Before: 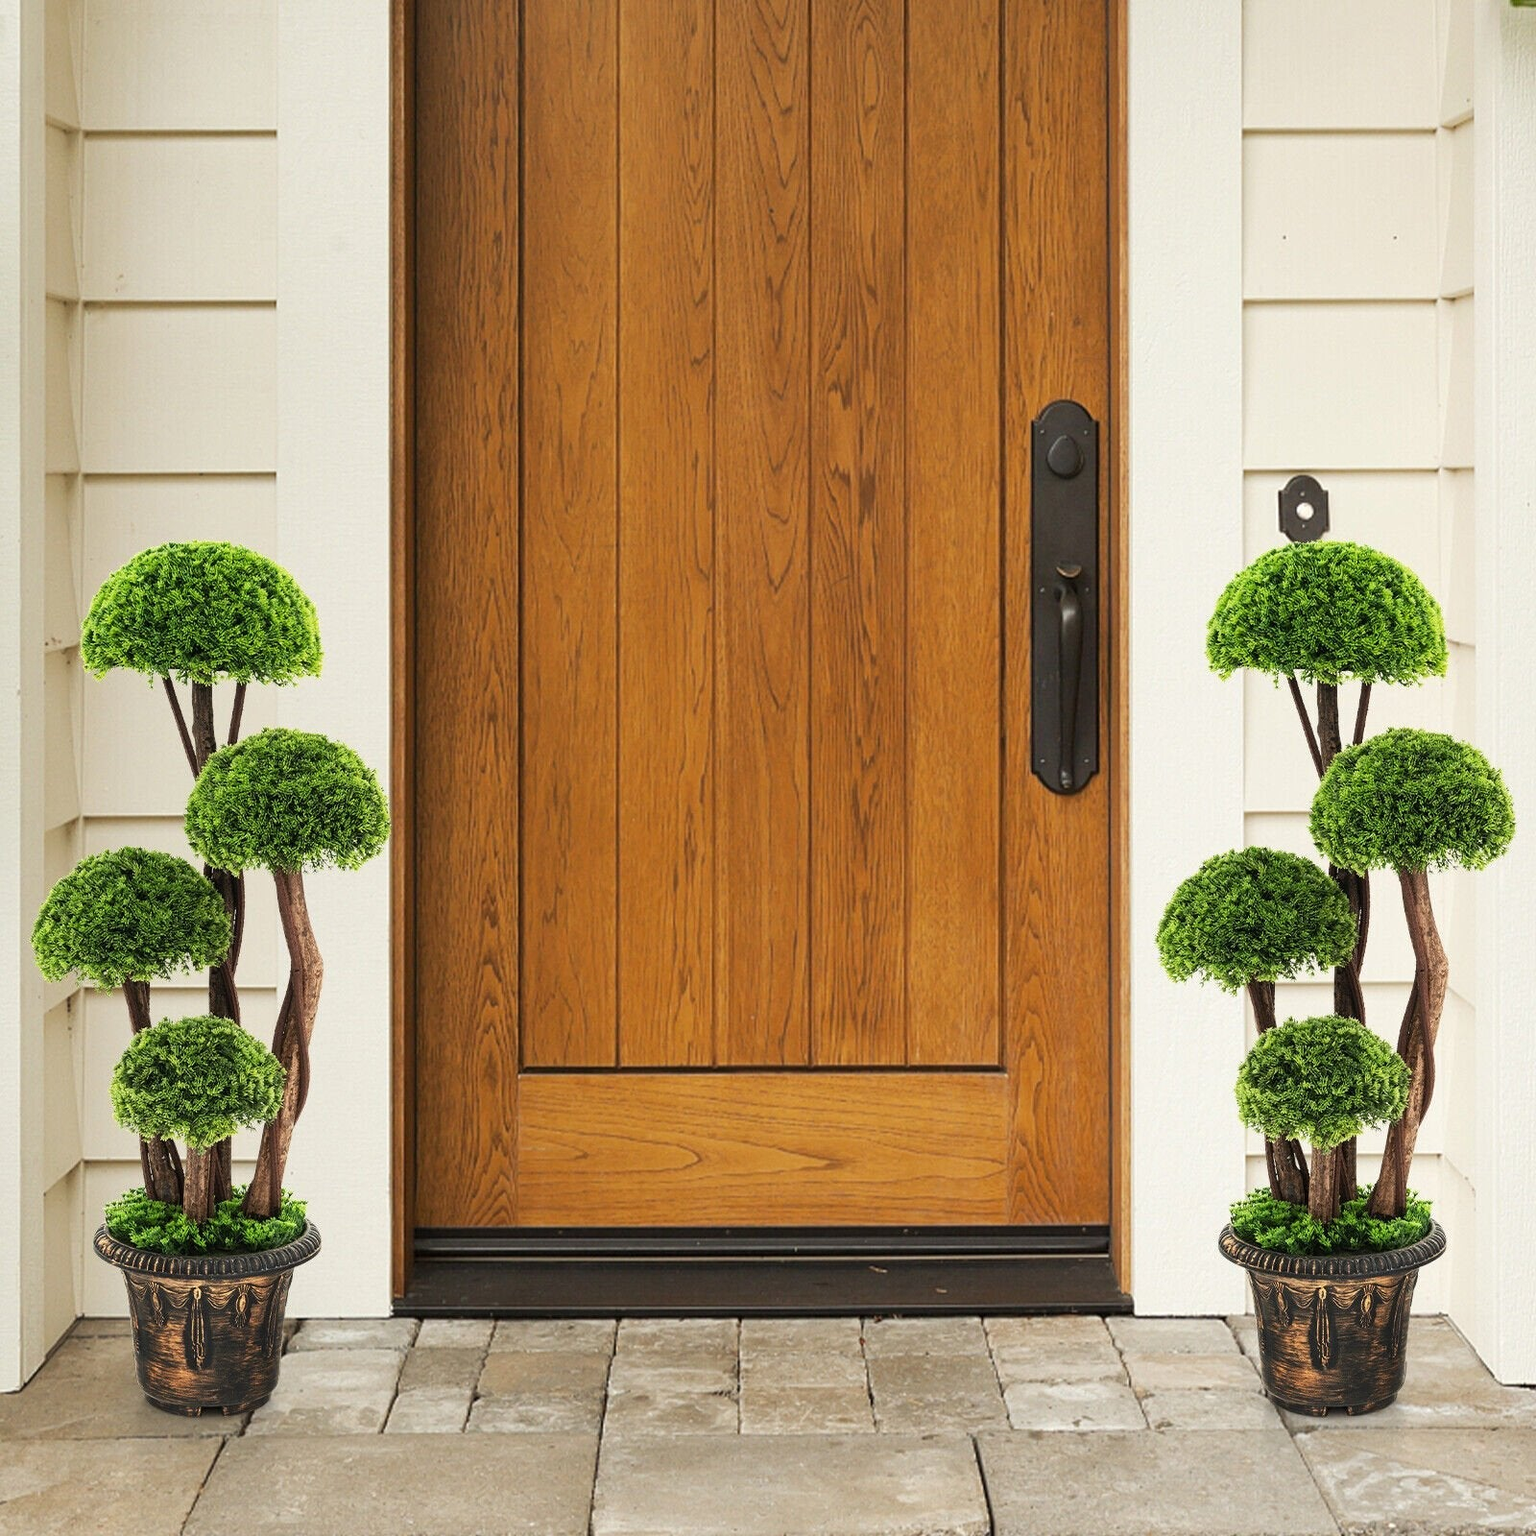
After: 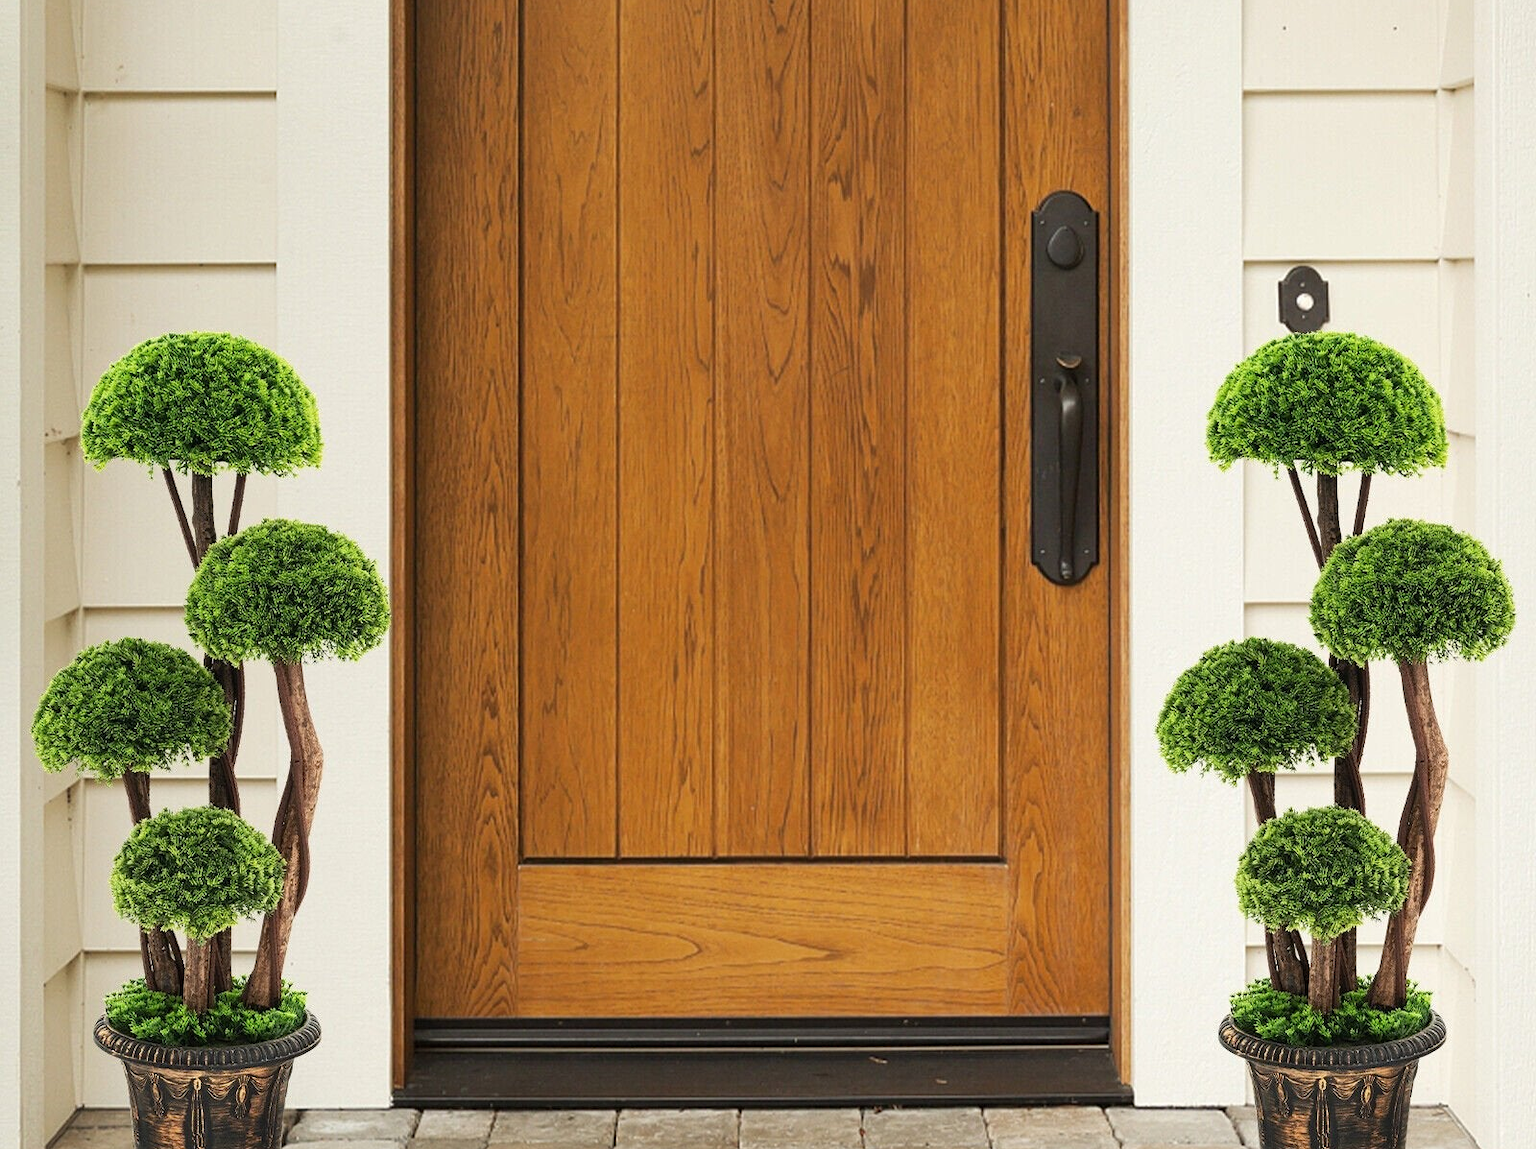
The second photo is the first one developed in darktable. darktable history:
crop: top 13.642%, bottom 11.425%
